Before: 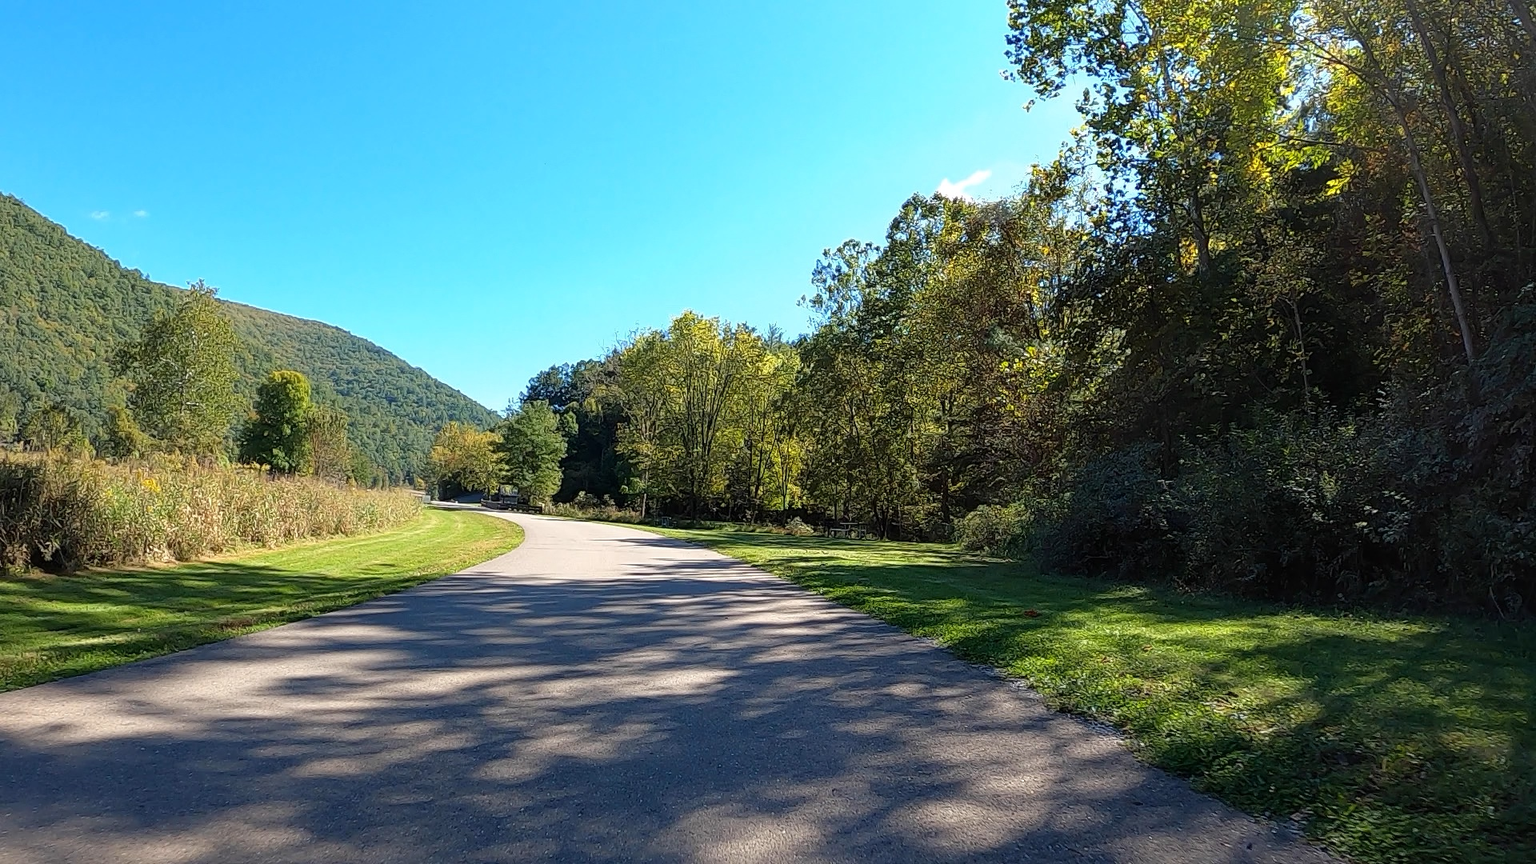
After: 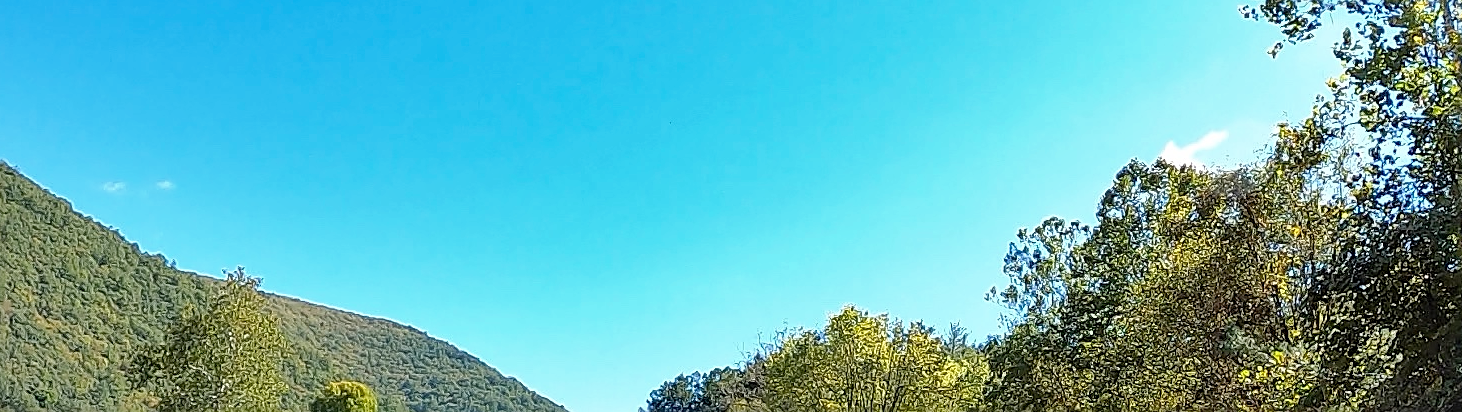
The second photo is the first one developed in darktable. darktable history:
shadows and highlights: soften with gaussian
sharpen: on, module defaults
crop: left 0.575%, top 7.628%, right 23.275%, bottom 54.207%
tone curve: curves: ch0 [(0, 0) (0.003, 0.003) (0.011, 0.011) (0.025, 0.025) (0.044, 0.044) (0.069, 0.069) (0.1, 0.099) (0.136, 0.135) (0.177, 0.176) (0.224, 0.223) (0.277, 0.275) (0.335, 0.333) (0.399, 0.396) (0.468, 0.465) (0.543, 0.546) (0.623, 0.625) (0.709, 0.711) (0.801, 0.802) (0.898, 0.898) (1, 1)], preserve colors none
